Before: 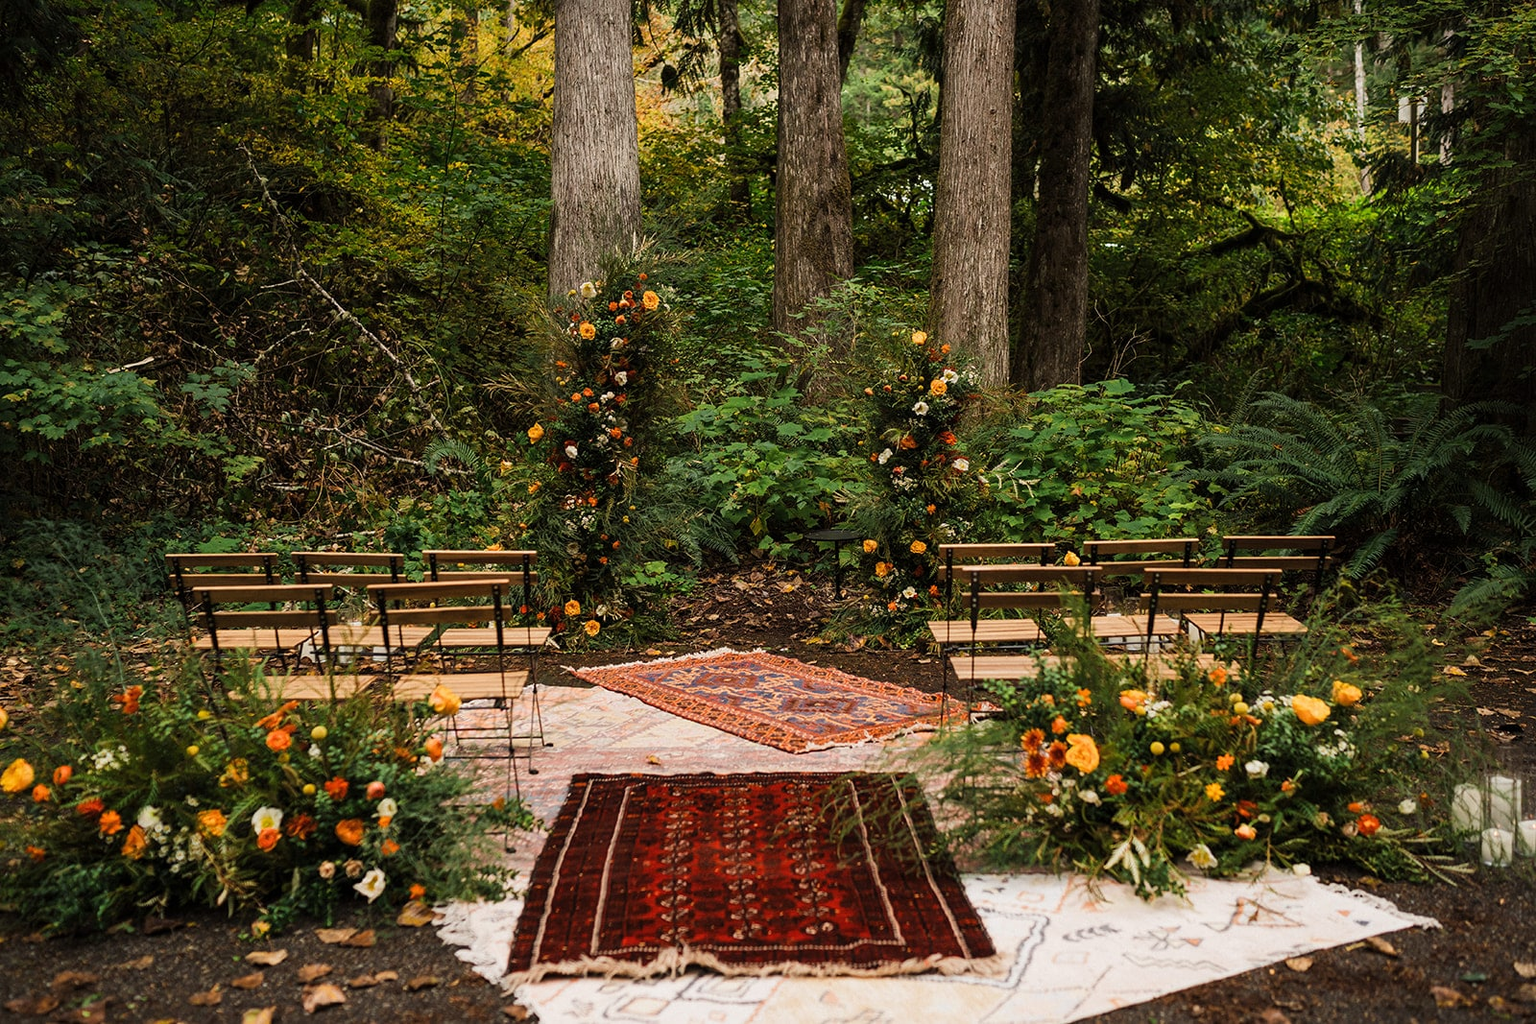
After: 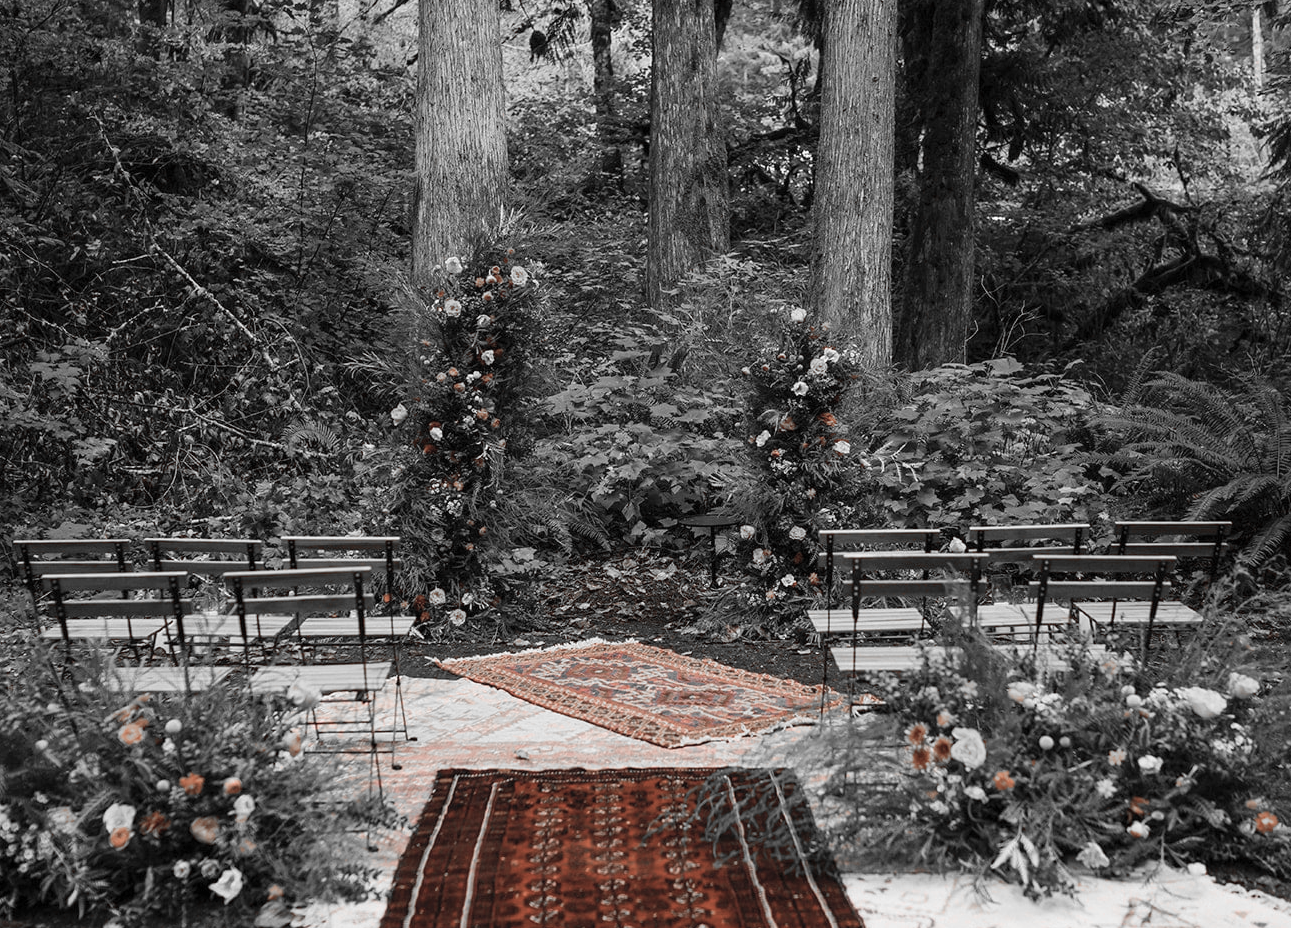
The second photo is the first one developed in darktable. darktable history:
contrast brightness saturation: brightness 0.088, saturation 0.192
crop: left 9.978%, top 3.534%, right 9.287%, bottom 9.451%
color zones: curves: ch1 [(0, 0.006) (0.094, 0.285) (0.171, 0.001) (0.429, 0.001) (0.571, 0.003) (0.714, 0.004) (0.857, 0.004) (1, 0.006)]
